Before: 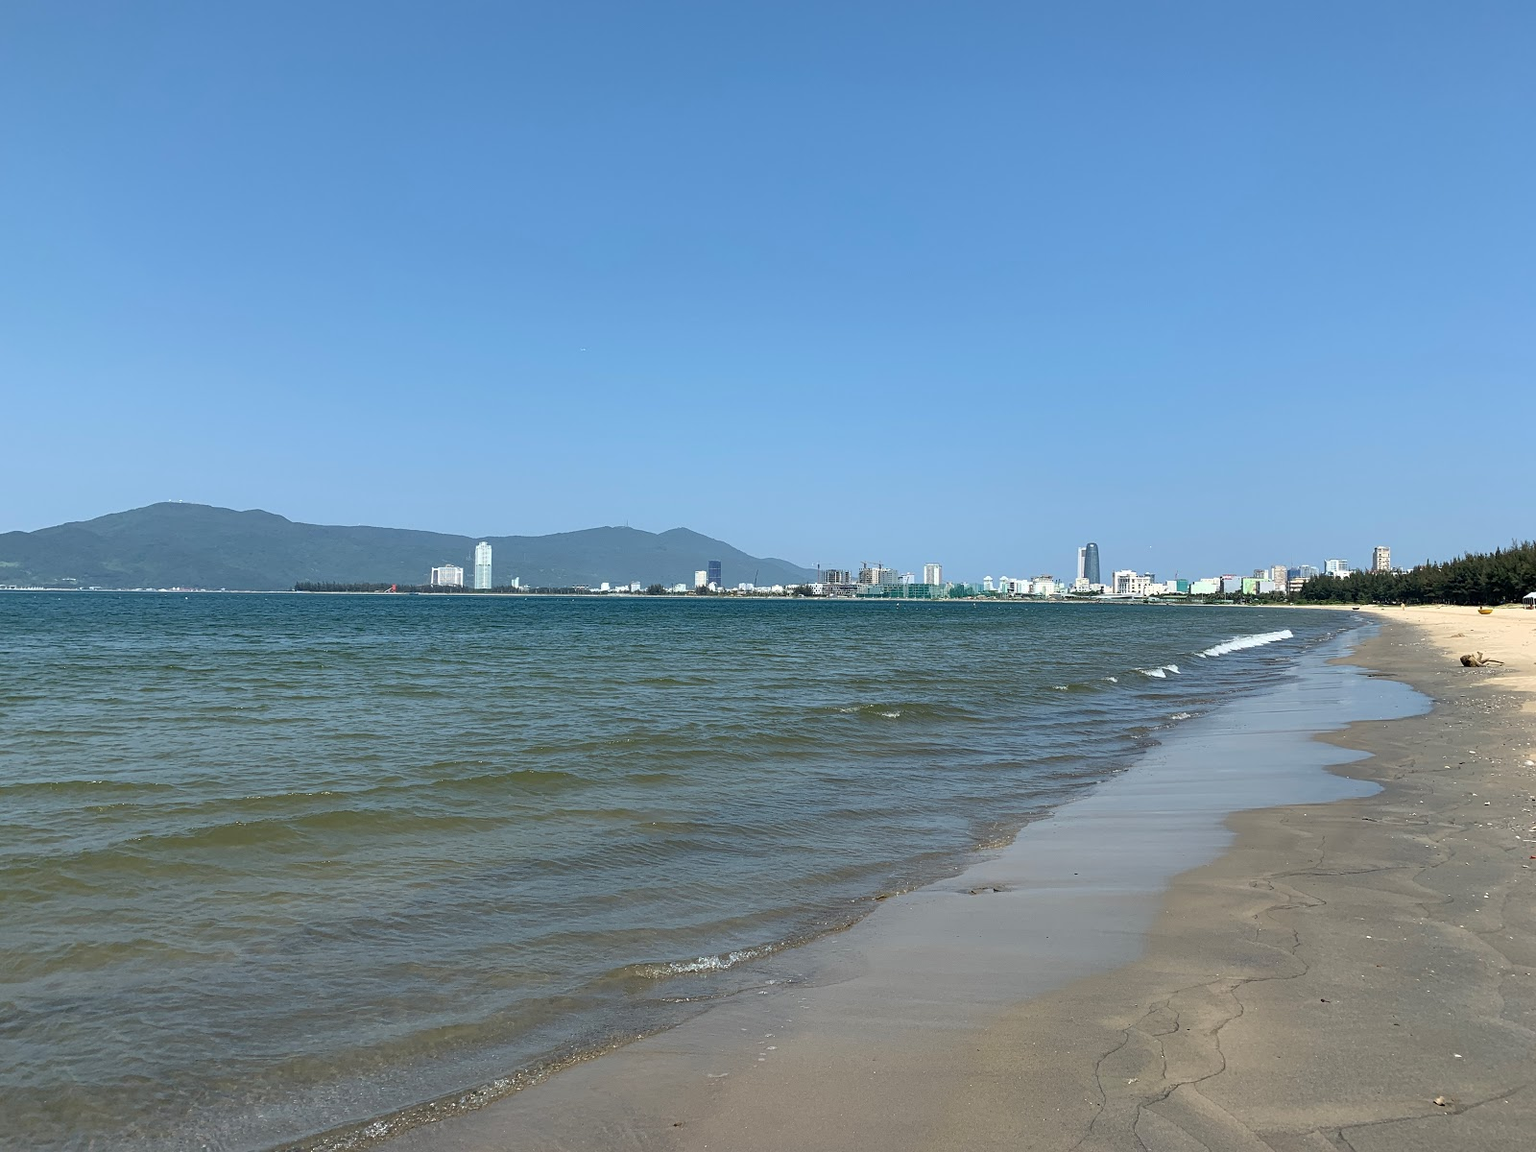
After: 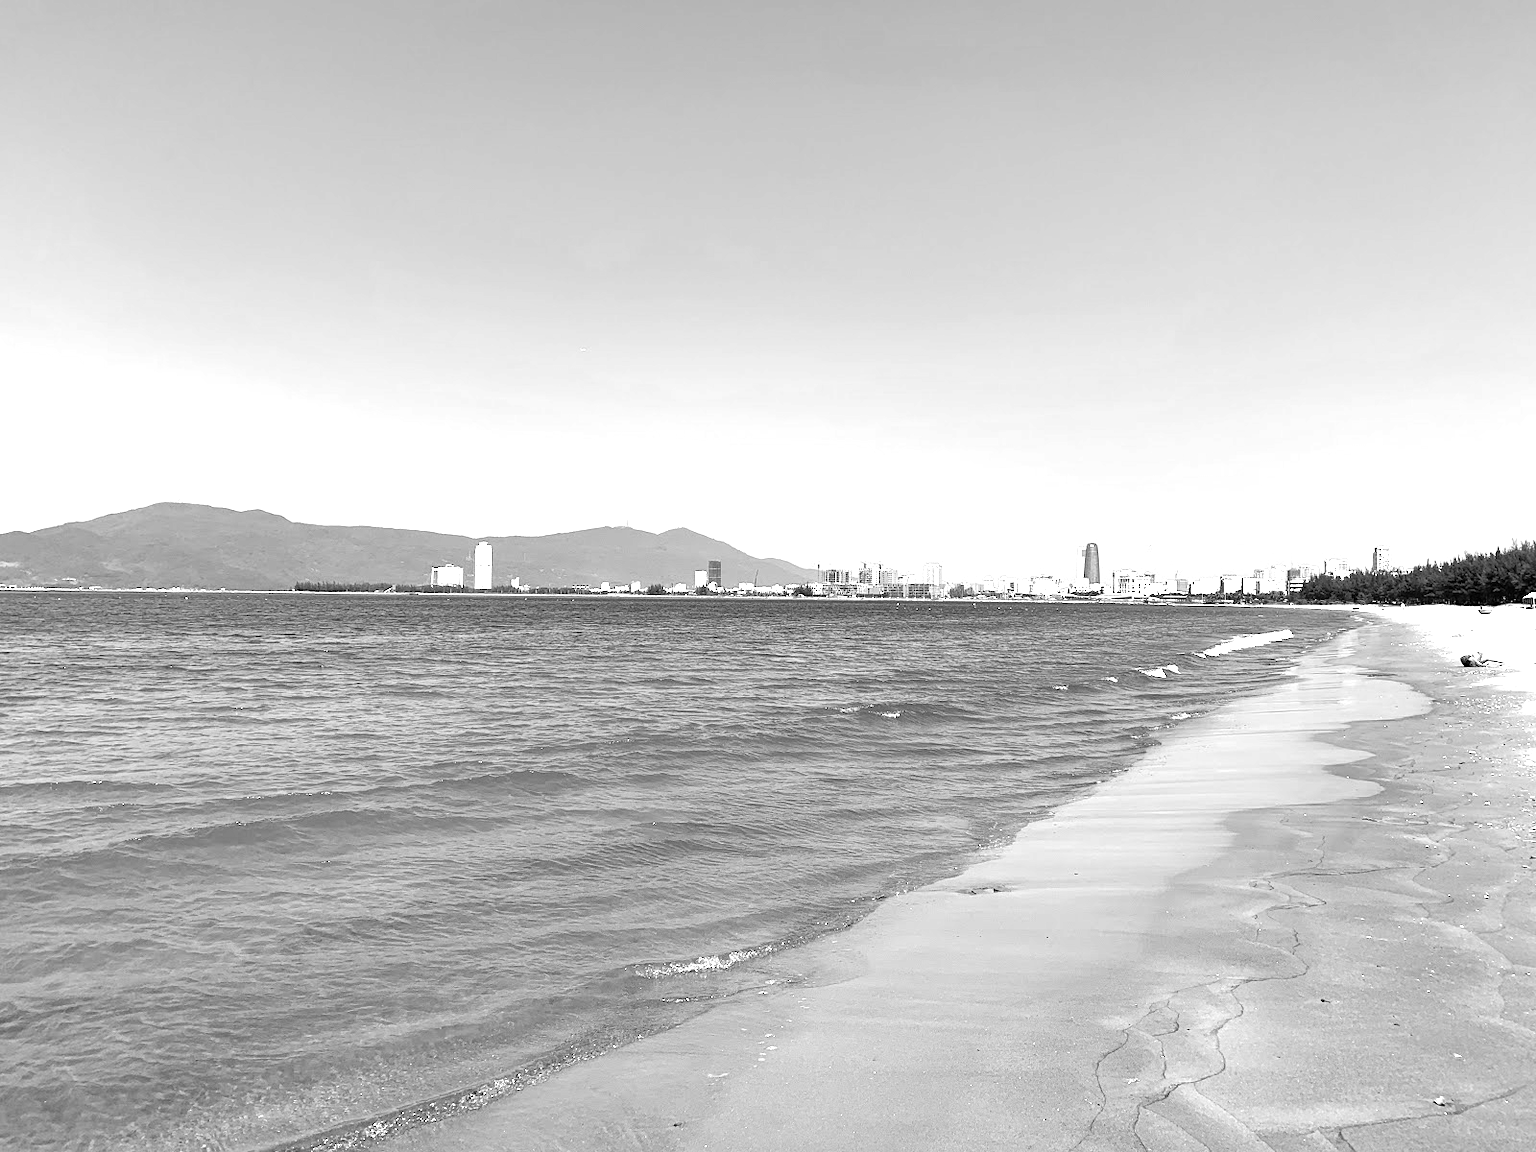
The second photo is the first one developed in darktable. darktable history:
monochrome: on, module defaults
color balance rgb: linear chroma grading › shadows -10%, linear chroma grading › global chroma 20%, perceptual saturation grading › global saturation 15%, perceptual brilliance grading › global brilliance 30%, perceptual brilliance grading › highlights 12%, perceptual brilliance grading › mid-tones 24%, global vibrance 20%
